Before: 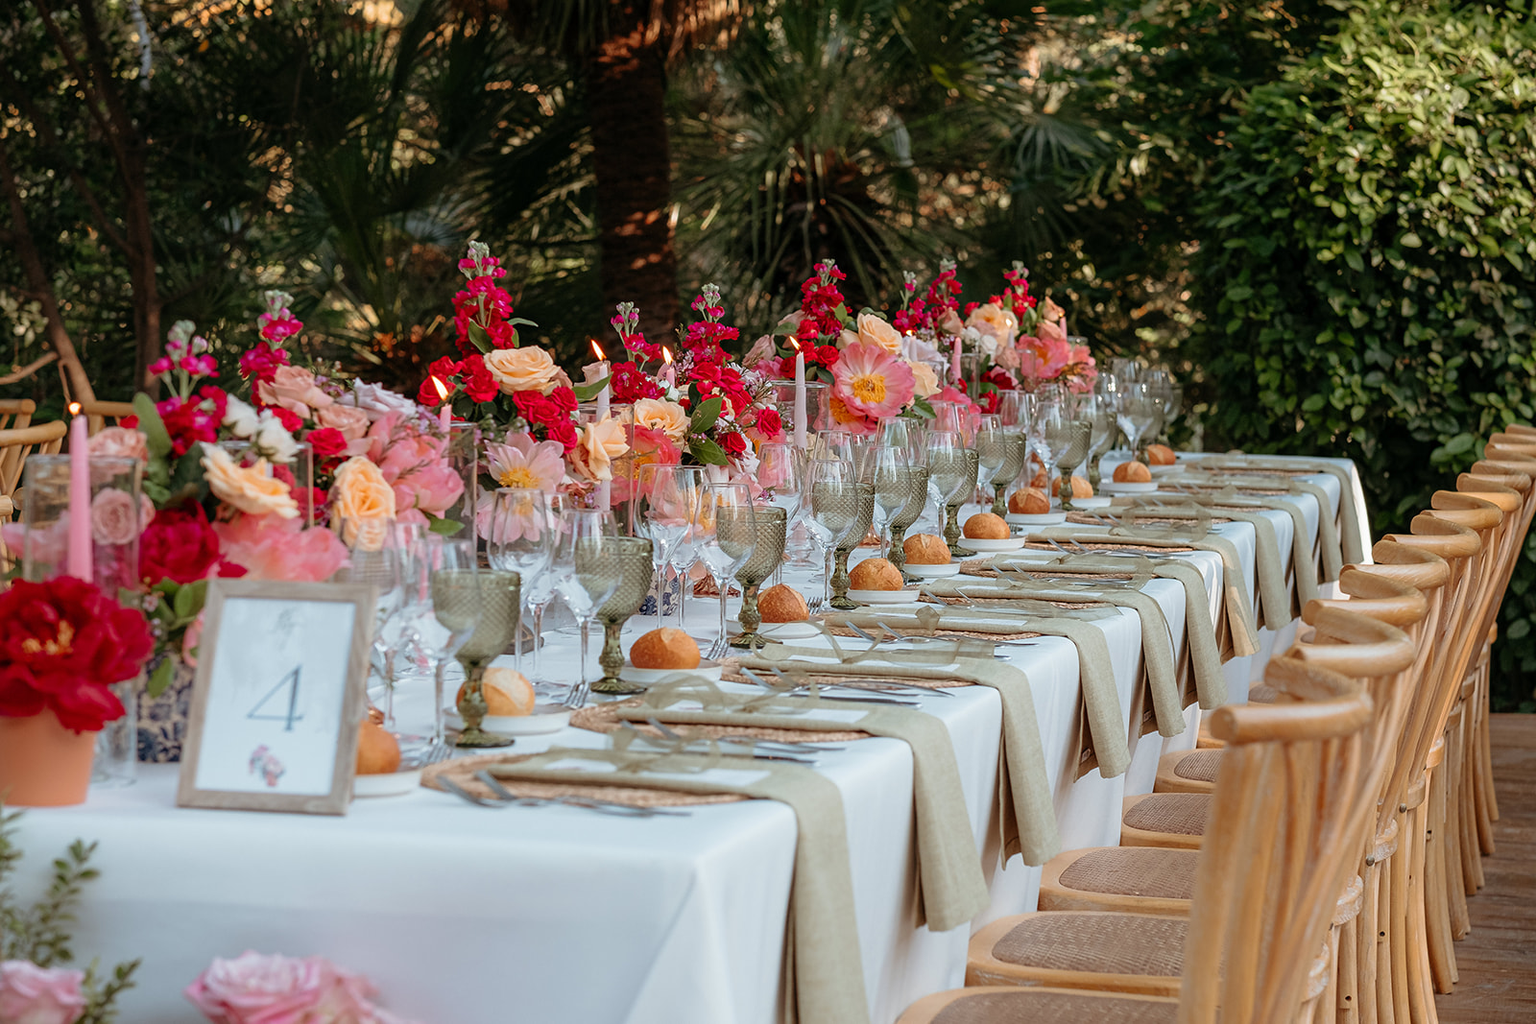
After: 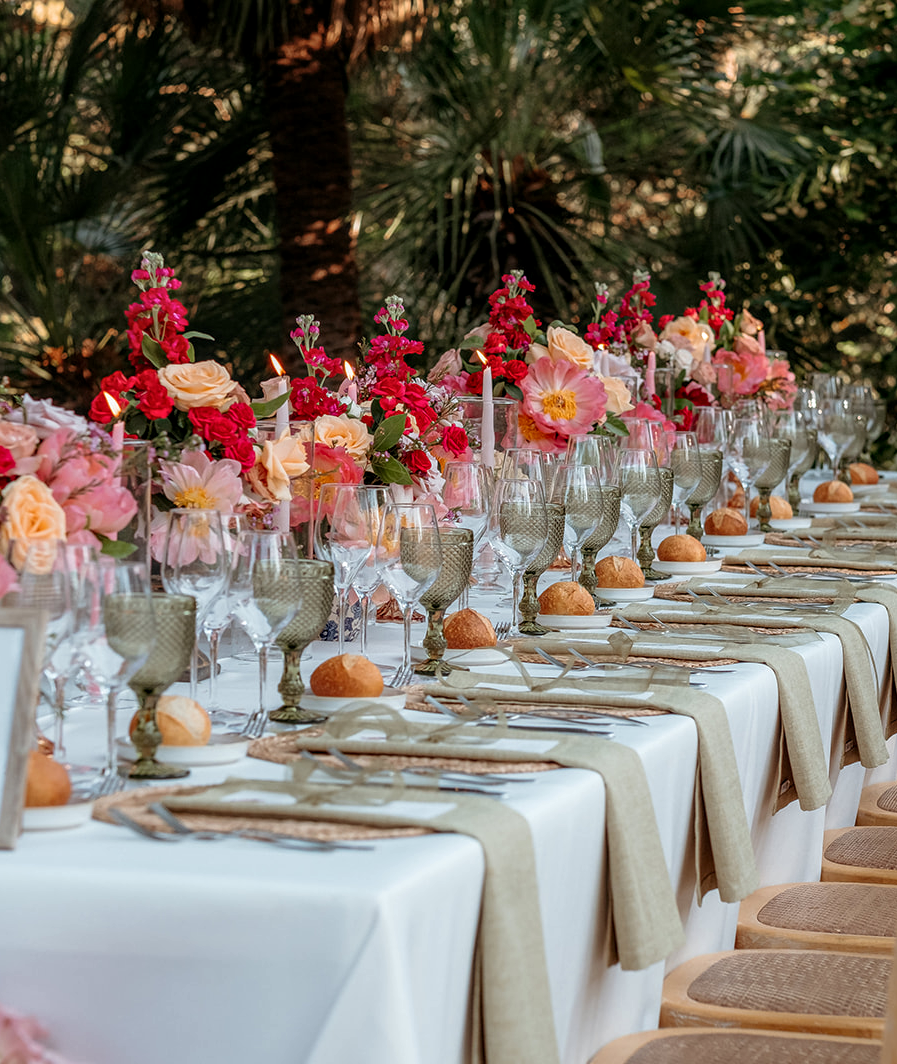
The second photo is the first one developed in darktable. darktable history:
local contrast: on, module defaults
crop: left 21.674%, right 22.086%
